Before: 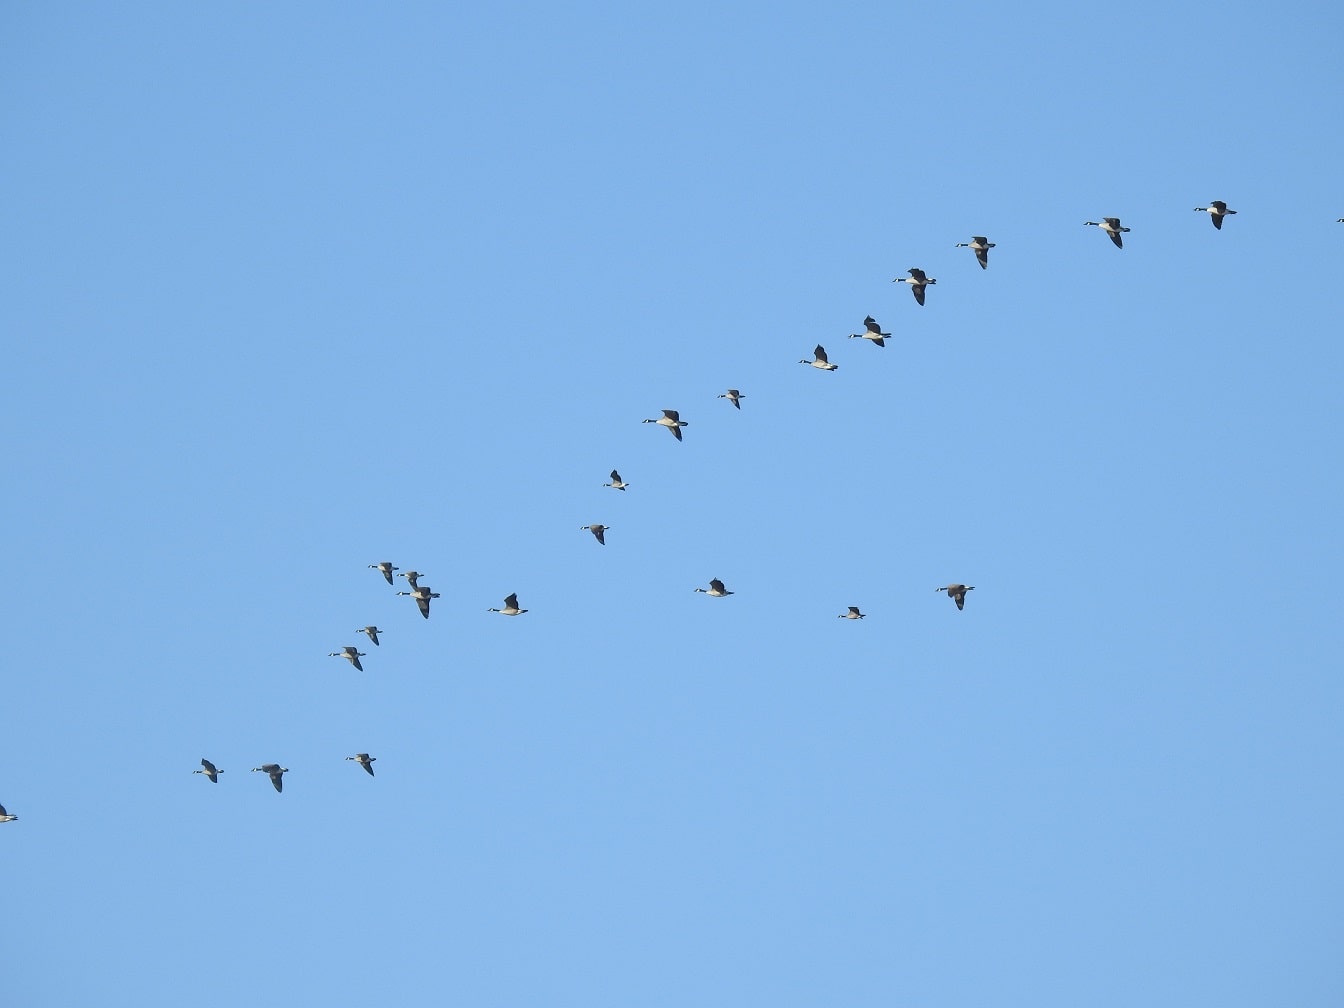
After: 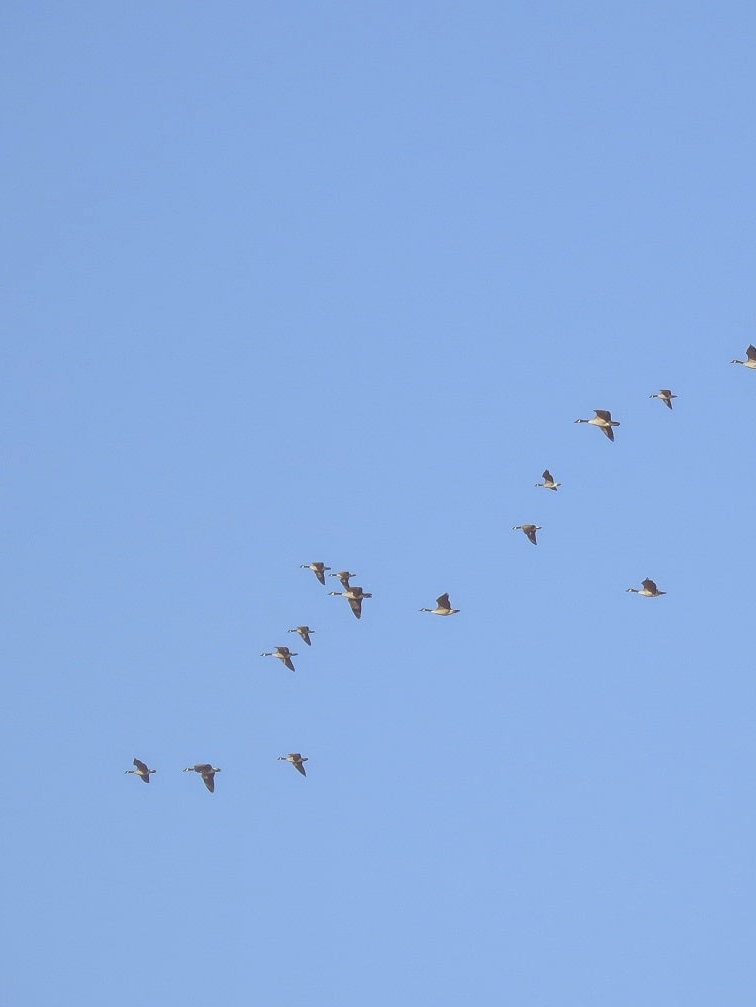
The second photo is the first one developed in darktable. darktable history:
rgb levels: mode RGB, independent channels, levels [[0, 0.5, 1], [0, 0.521, 1], [0, 0.536, 1]]
crop: left 5.114%, right 38.589%
local contrast: highlights 73%, shadows 15%, midtone range 0.197
